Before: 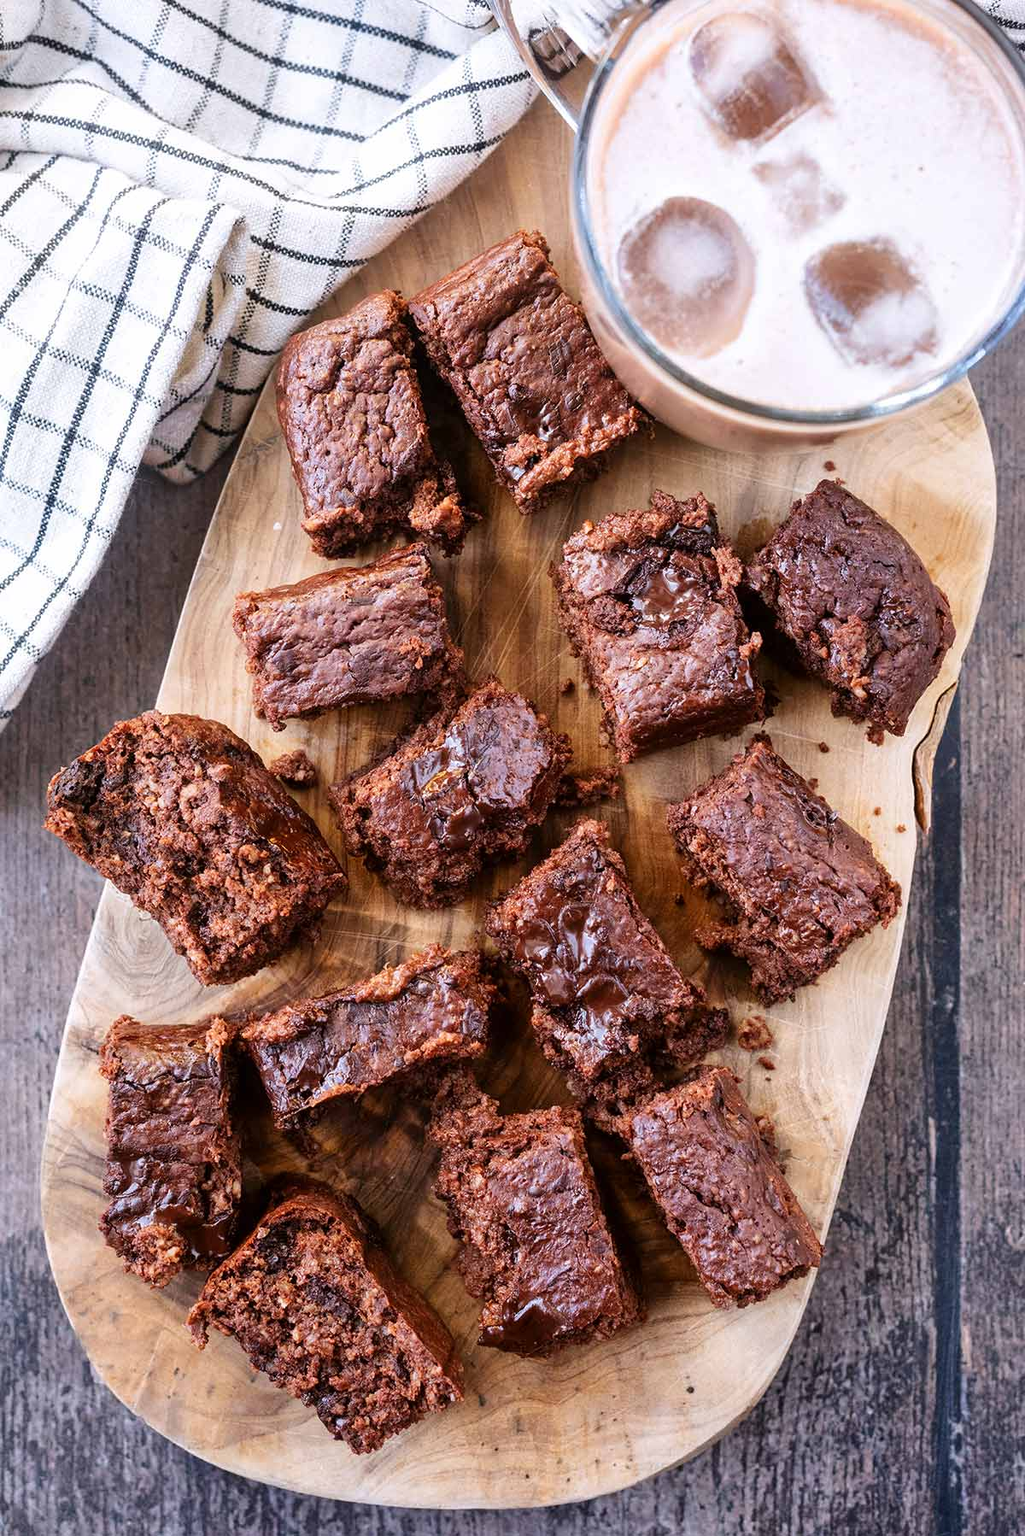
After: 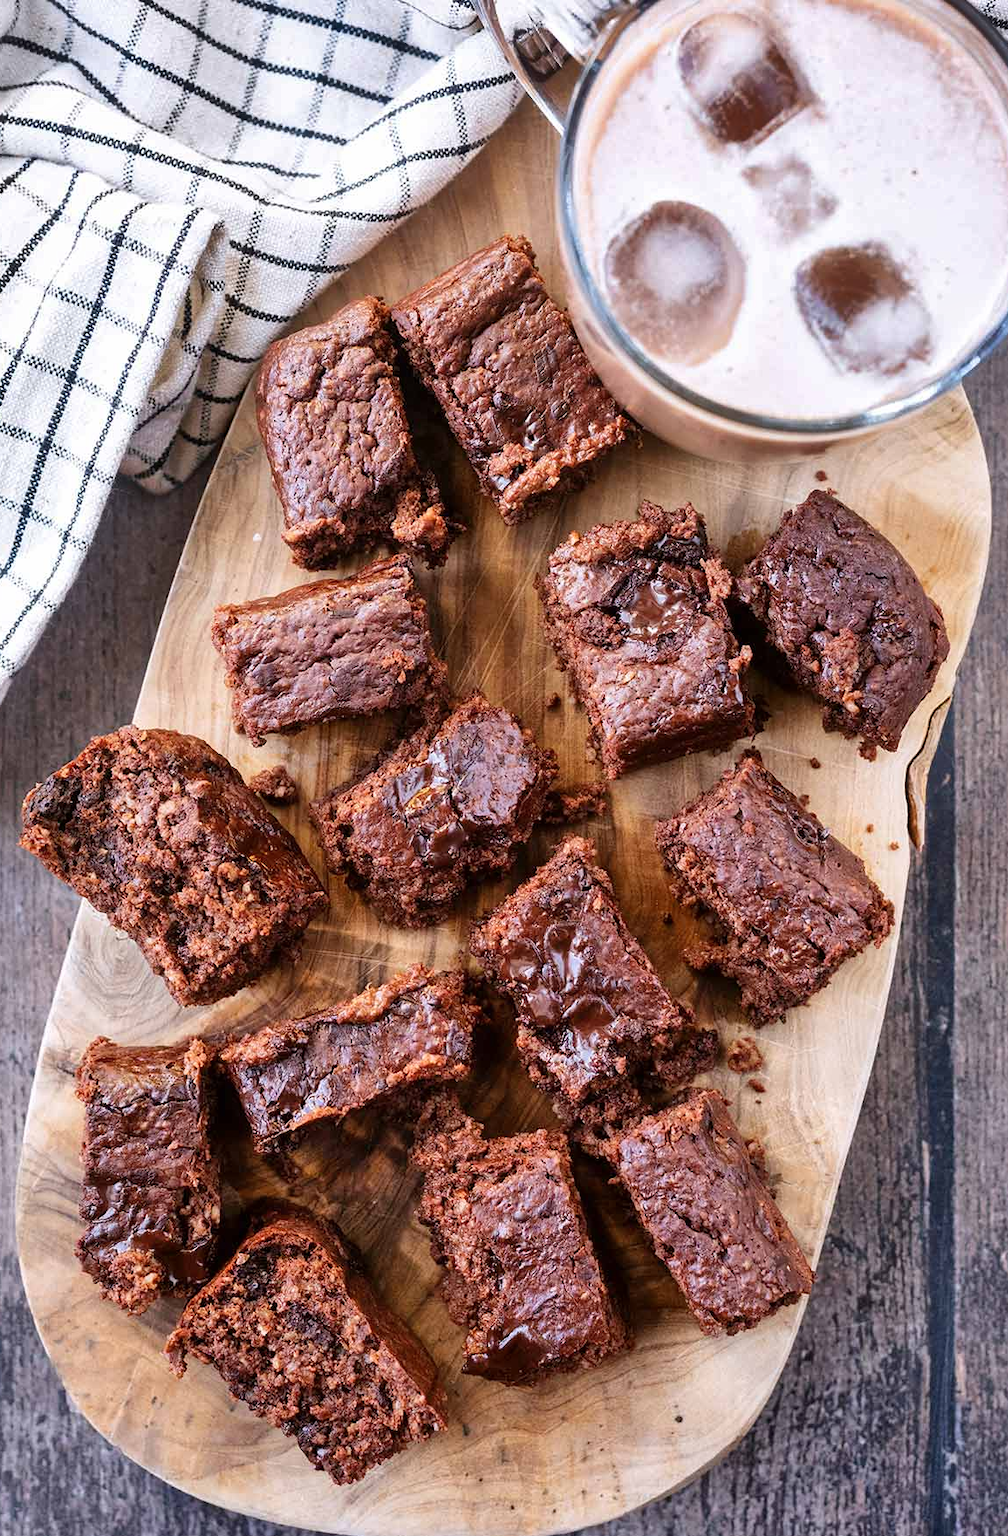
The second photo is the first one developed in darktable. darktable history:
crop and rotate: left 2.546%, right 1.105%, bottom 2.04%
shadows and highlights: soften with gaussian
